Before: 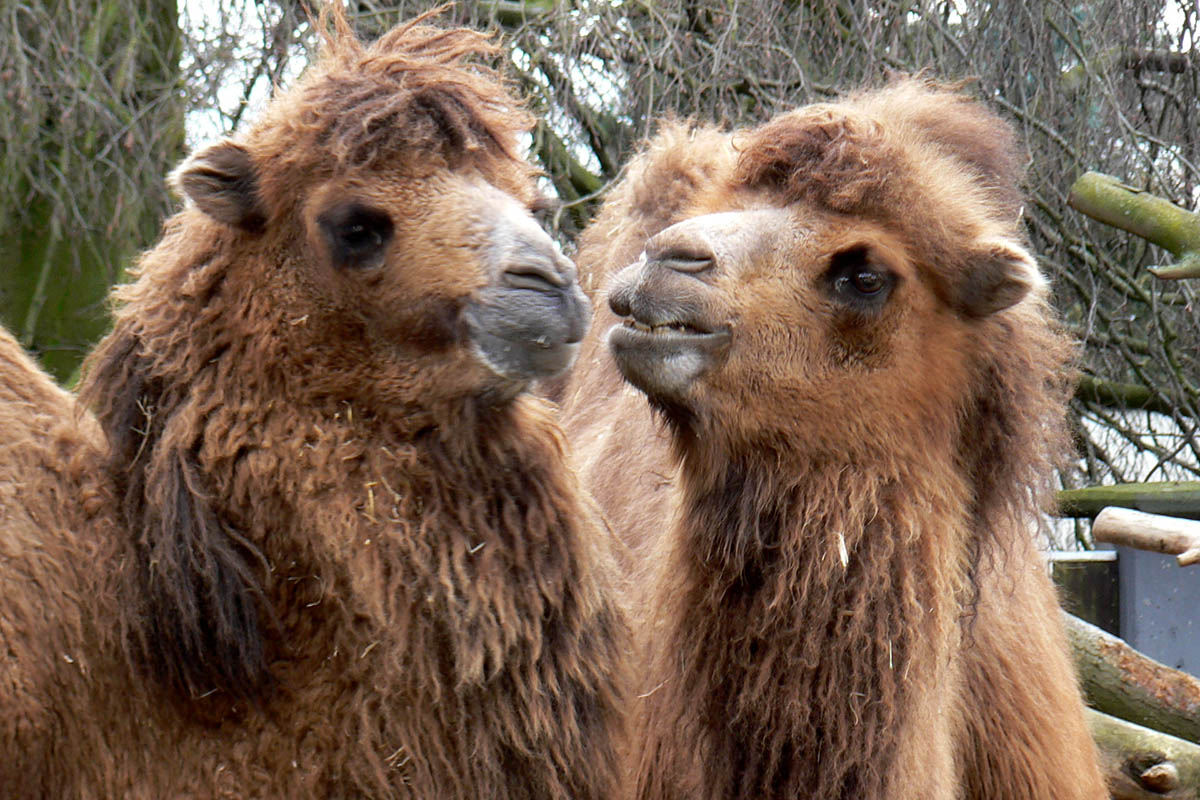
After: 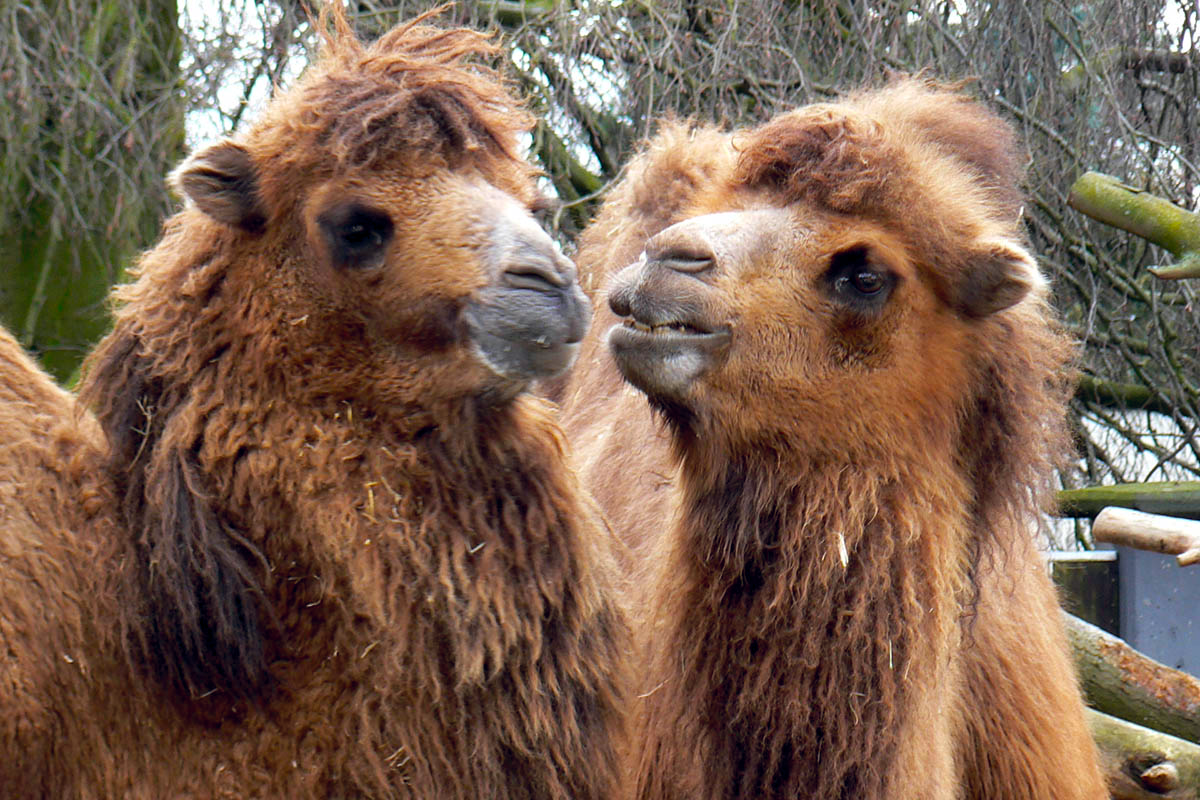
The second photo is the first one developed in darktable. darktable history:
exposure: compensate exposure bias true, compensate highlight preservation false
color balance rgb: global offset › chroma 0.062%, global offset › hue 253.18°, perceptual saturation grading › global saturation 29.59%
